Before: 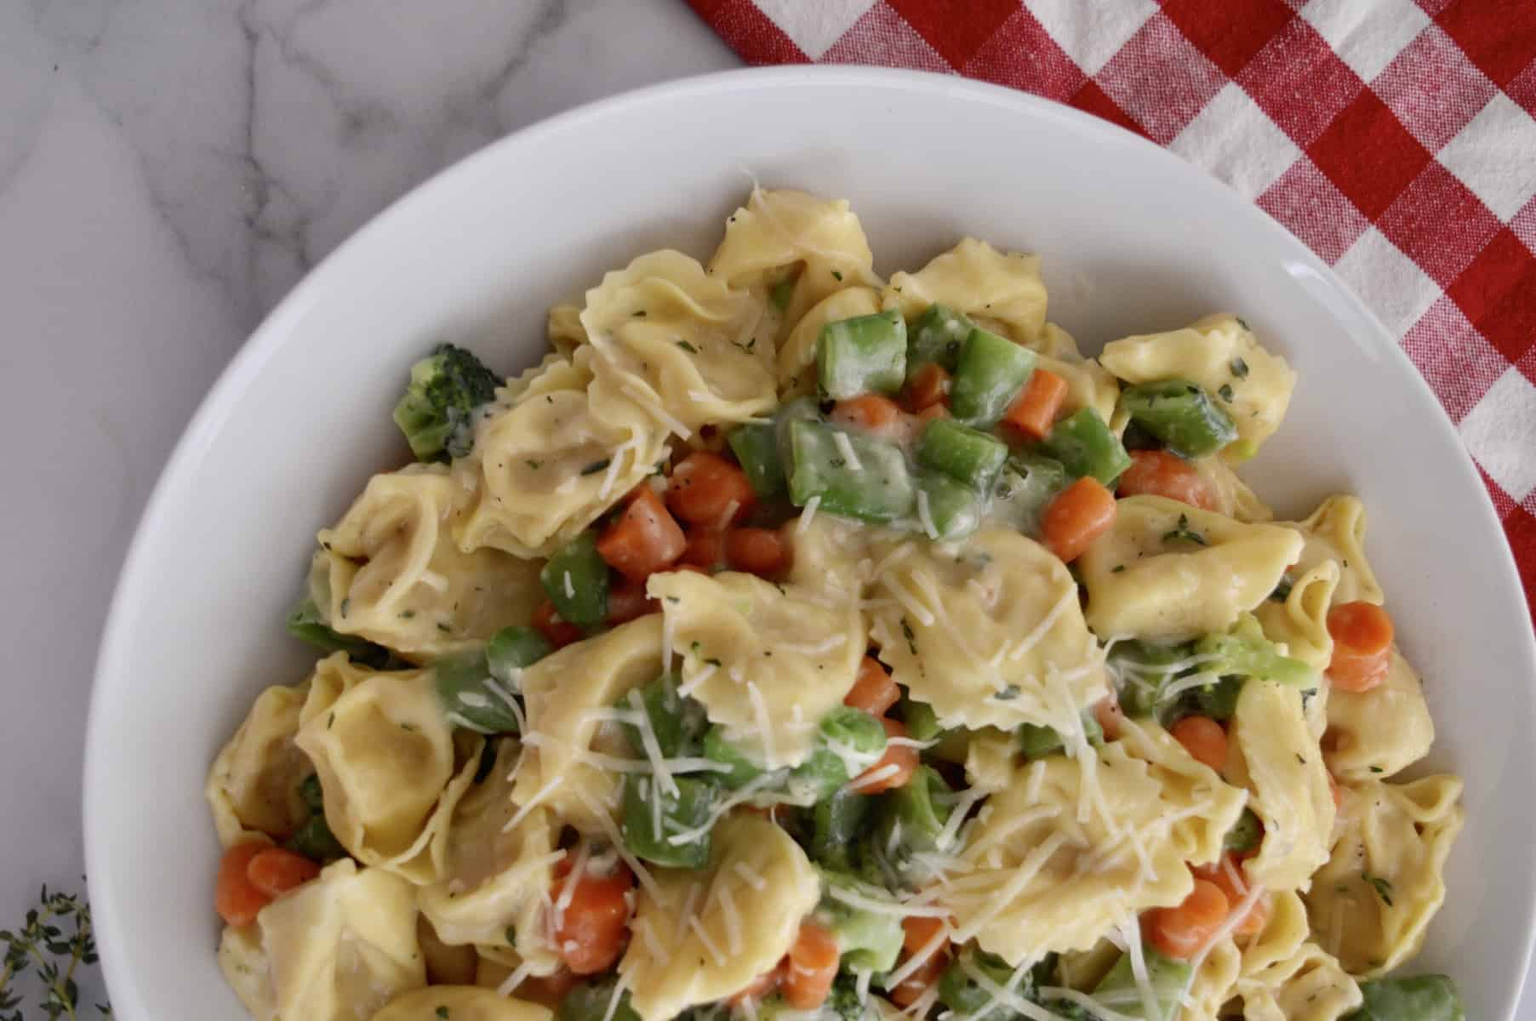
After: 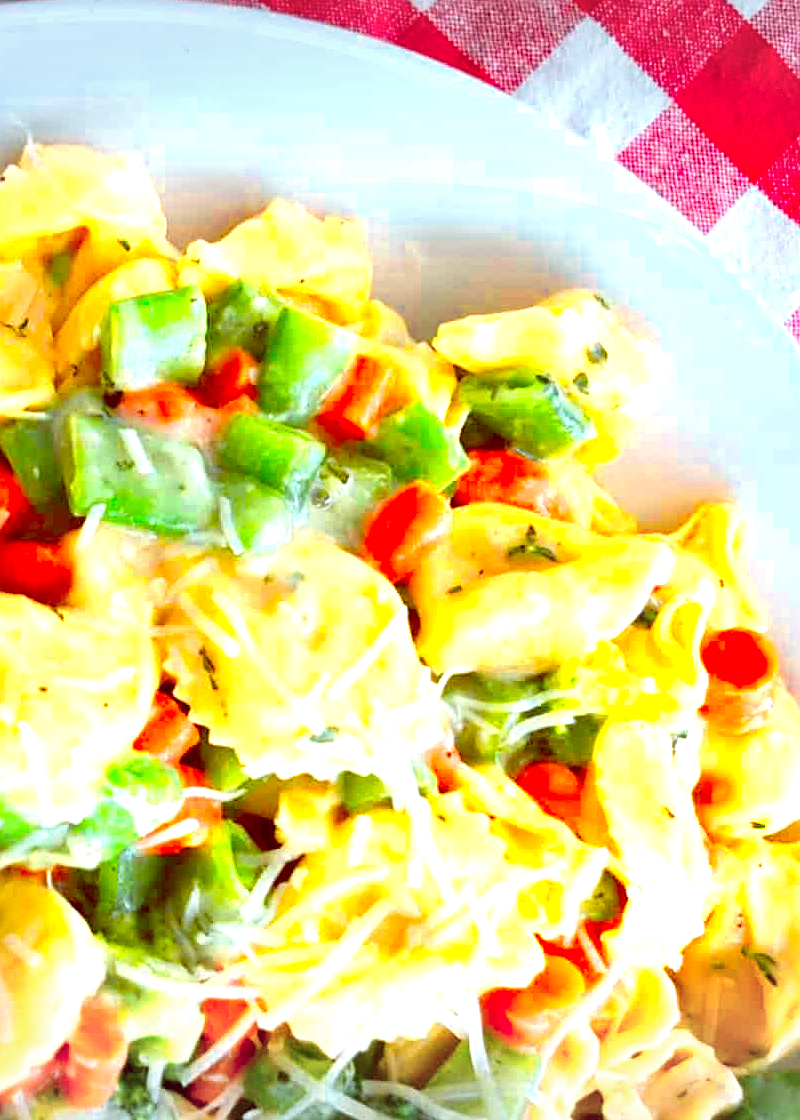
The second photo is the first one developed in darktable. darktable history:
color calibration: output R [1.422, -0.35, -0.252, 0], output G [-0.238, 1.259, -0.084, 0], output B [-0.081, -0.196, 1.58, 0], output brightness [0.49, 0.671, -0.57, 0], illuminant same as pipeline (D50), adaptation none (bypass), saturation algorithm version 1 (2020)
crop: left 47.628%, top 6.643%, right 7.874%
sharpen: on, module defaults
color balance: lift [1, 1.015, 0.987, 0.985], gamma [1, 0.959, 1.042, 0.958], gain [0.927, 0.938, 1.072, 0.928], contrast 1.5%
exposure: exposure 1 EV, compensate highlight preservation false
vignetting: fall-off start 100%, brightness -0.406, saturation -0.3, width/height ratio 1.324, dithering 8-bit output, unbound false
